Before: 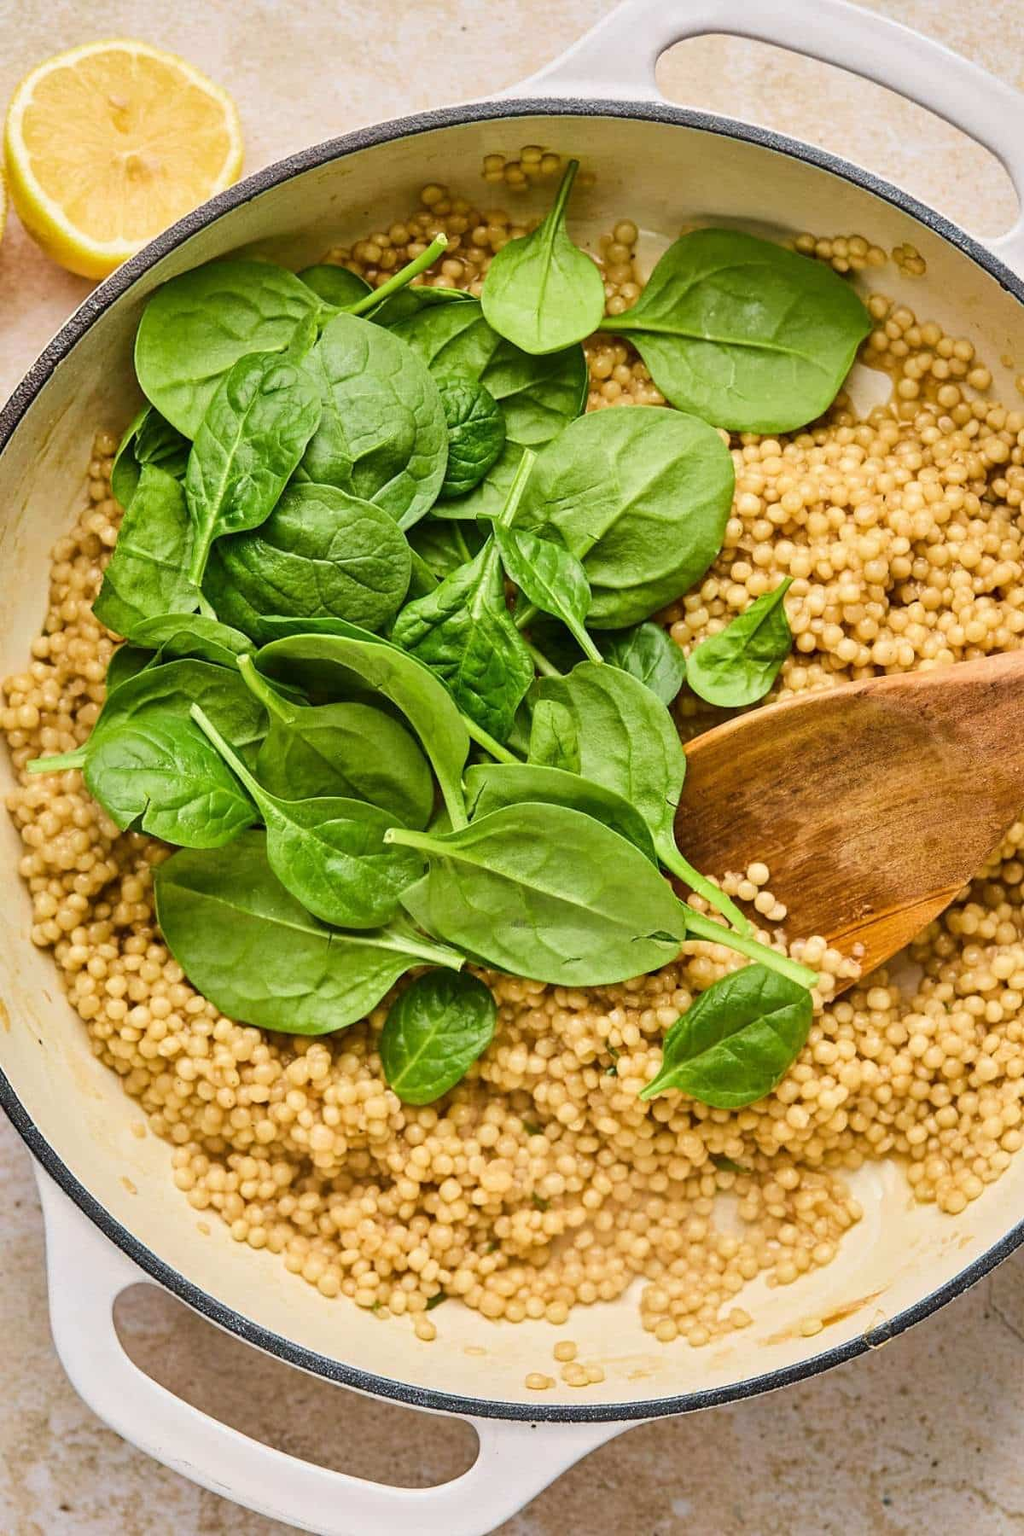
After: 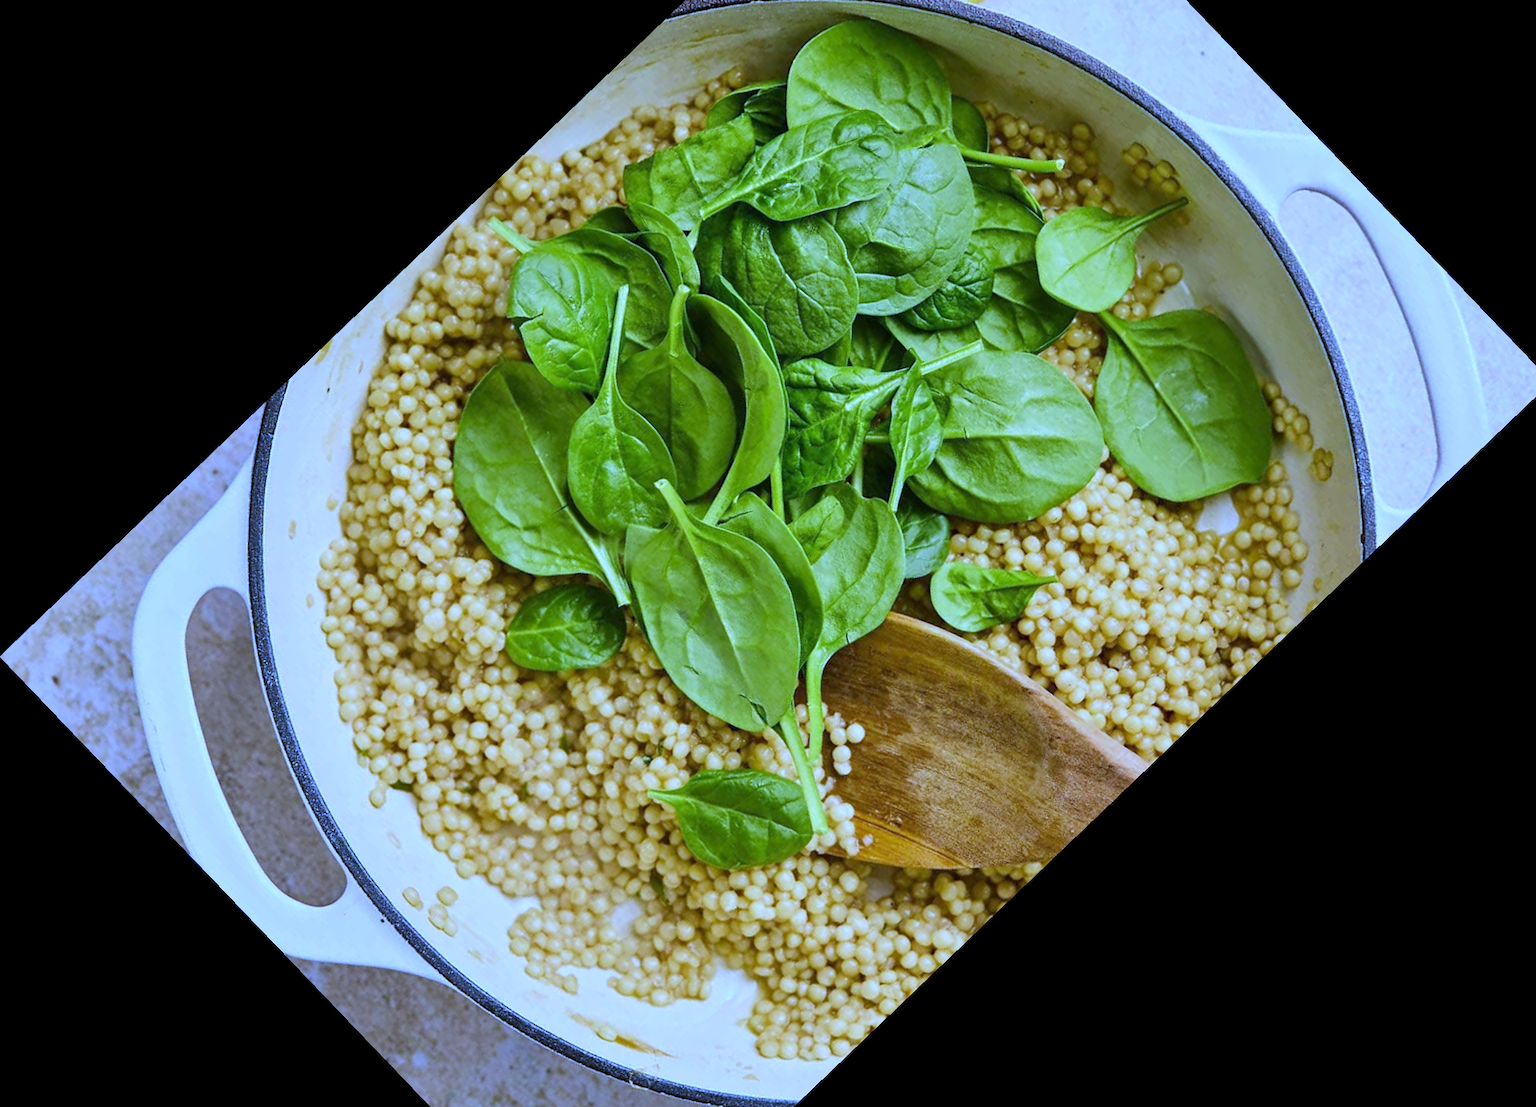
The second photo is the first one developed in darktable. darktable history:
white balance: red 0.766, blue 1.537
crop and rotate: angle -46.26°, top 16.234%, right 0.912%, bottom 11.704%
